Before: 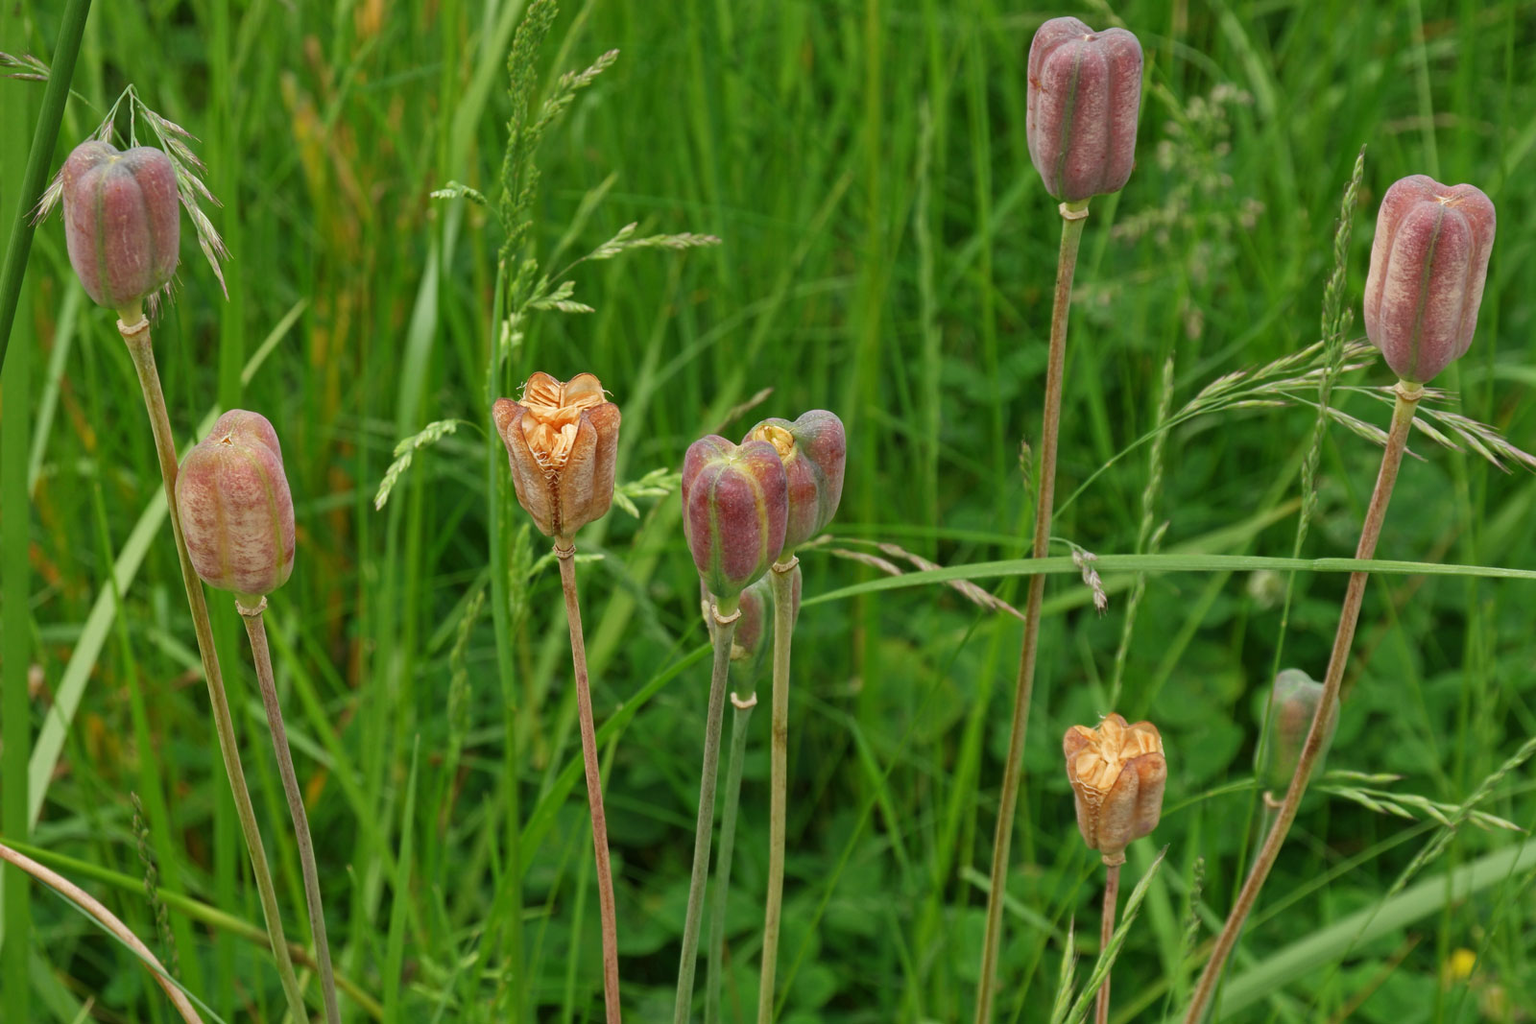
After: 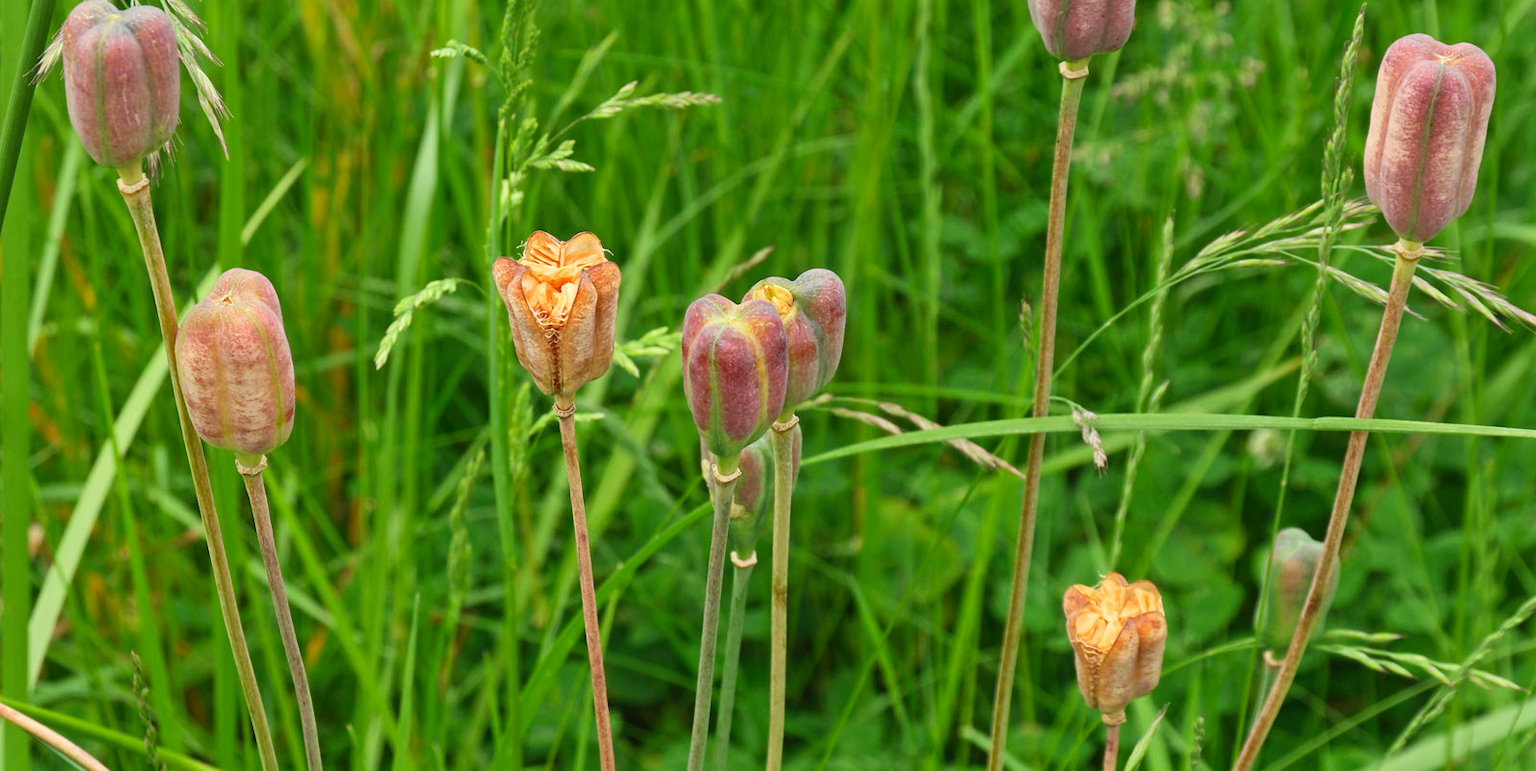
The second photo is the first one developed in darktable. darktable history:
shadows and highlights: shadows -53.74, highlights 85.06, highlights color adjustment 52.21%, soften with gaussian
crop: top 13.807%, bottom 10.797%
contrast brightness saturation: contrast 0.195, brightness 0.159, saturation 0.221
